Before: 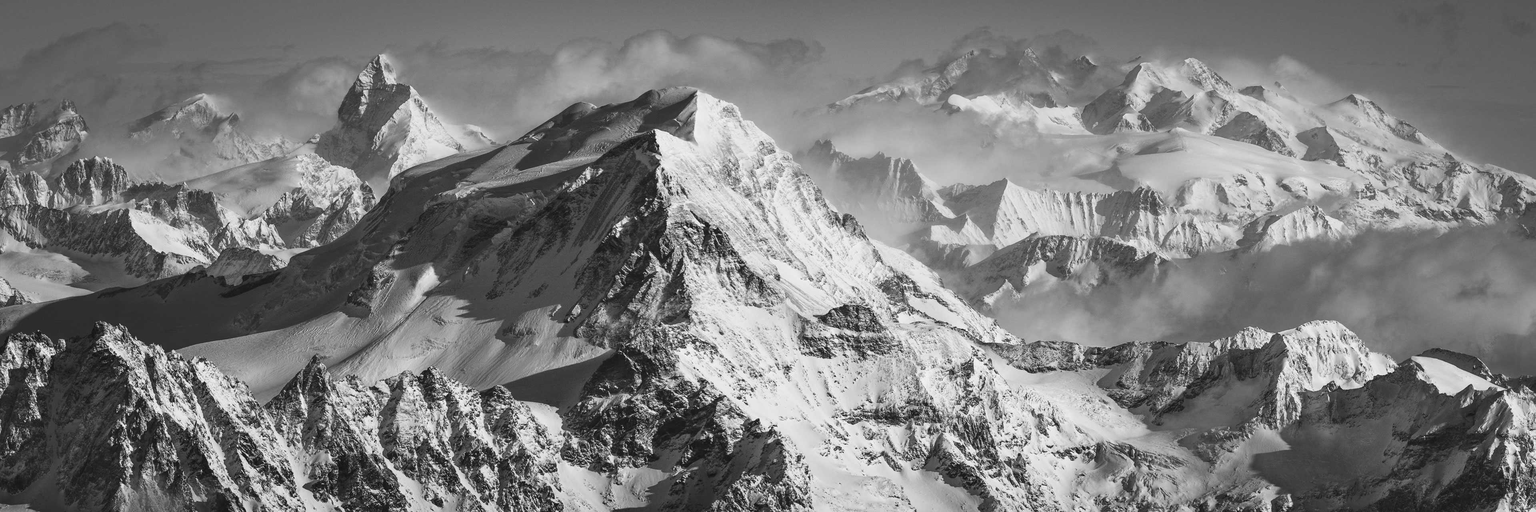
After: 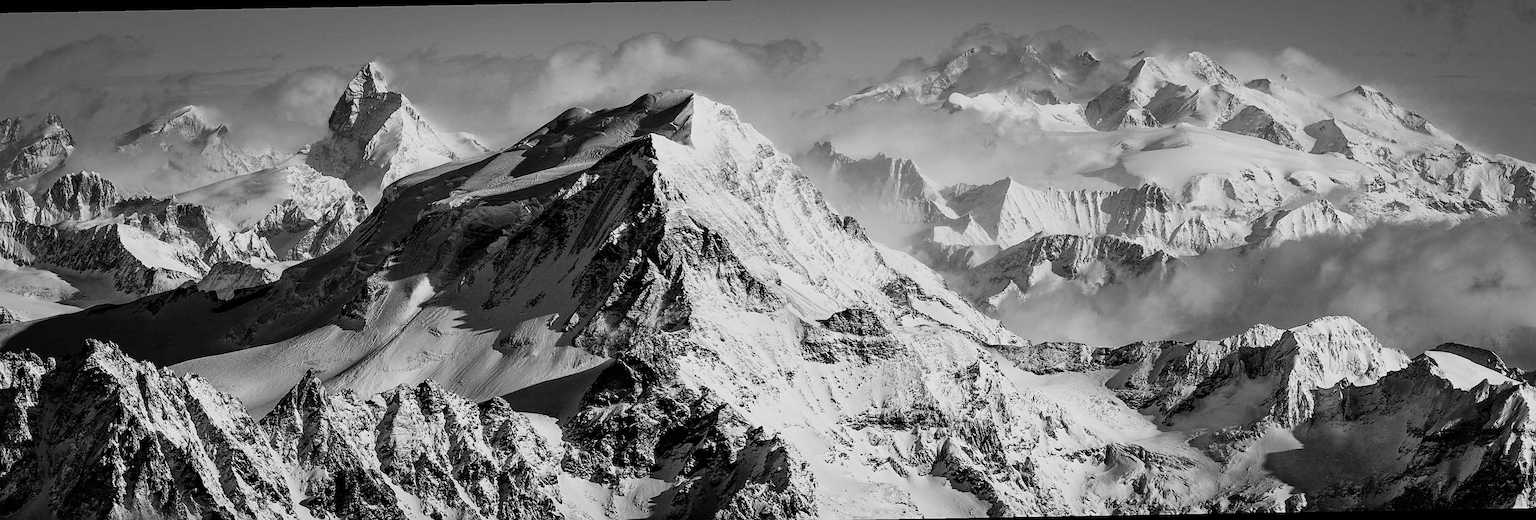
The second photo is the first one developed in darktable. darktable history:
filmic rgb: black relative exposure -5 EV, white relative exposure 3.5 EV, hardness 3.19, contrast 1.2, highlights saturation mix -50%
tone equalizer: on, module defaults
sharpen: on, module defaults
rotate and perspective: rotation -1°, crop left 0.011, crop right 0.989, crop top 0.025, crop bottom 0.975
